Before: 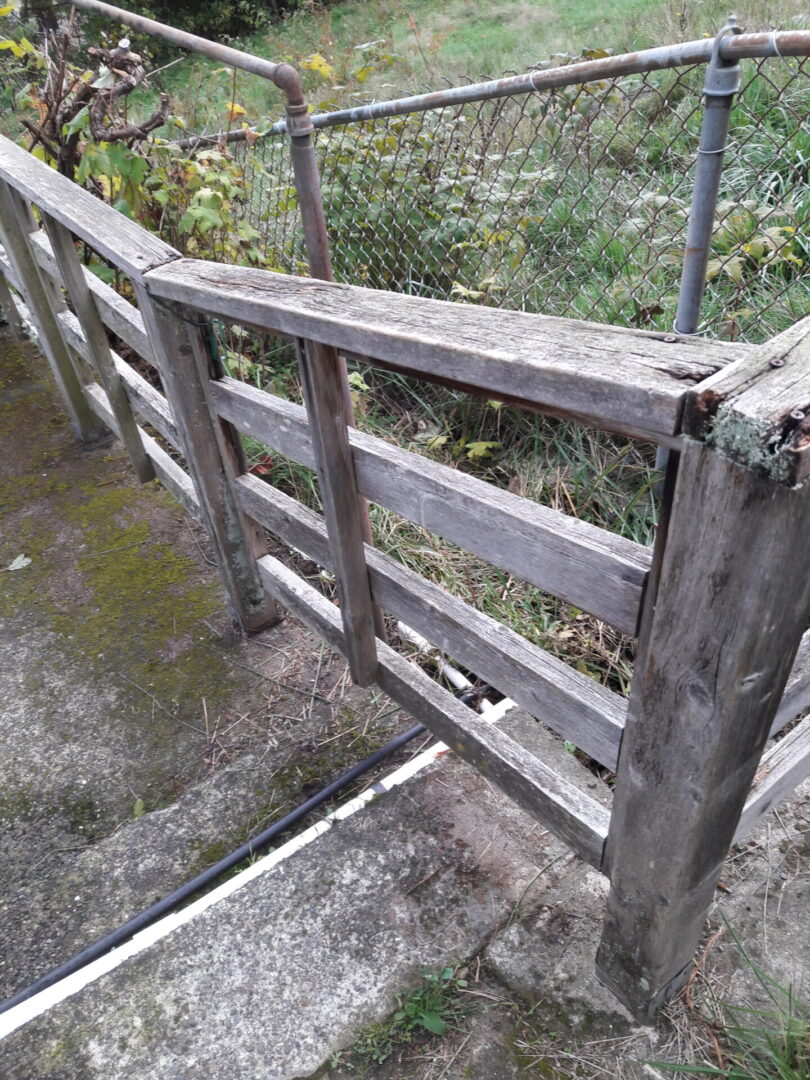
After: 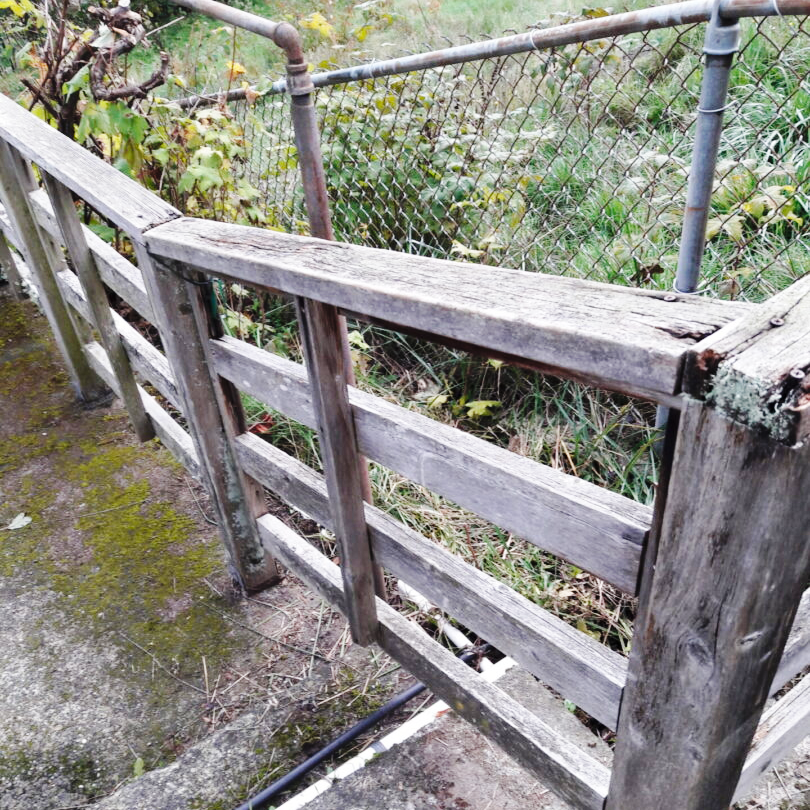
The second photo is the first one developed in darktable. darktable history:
base curve: curves: ch0 [(0, 0) (0.036, 0.025) (0.121, 0.166) (0.206, 0.329) (0.605, 0.79) (1, 1)], preserve colors none
rotate and perspective: automatic cropping off
crop: top 3.857%, bottom 21.132%
